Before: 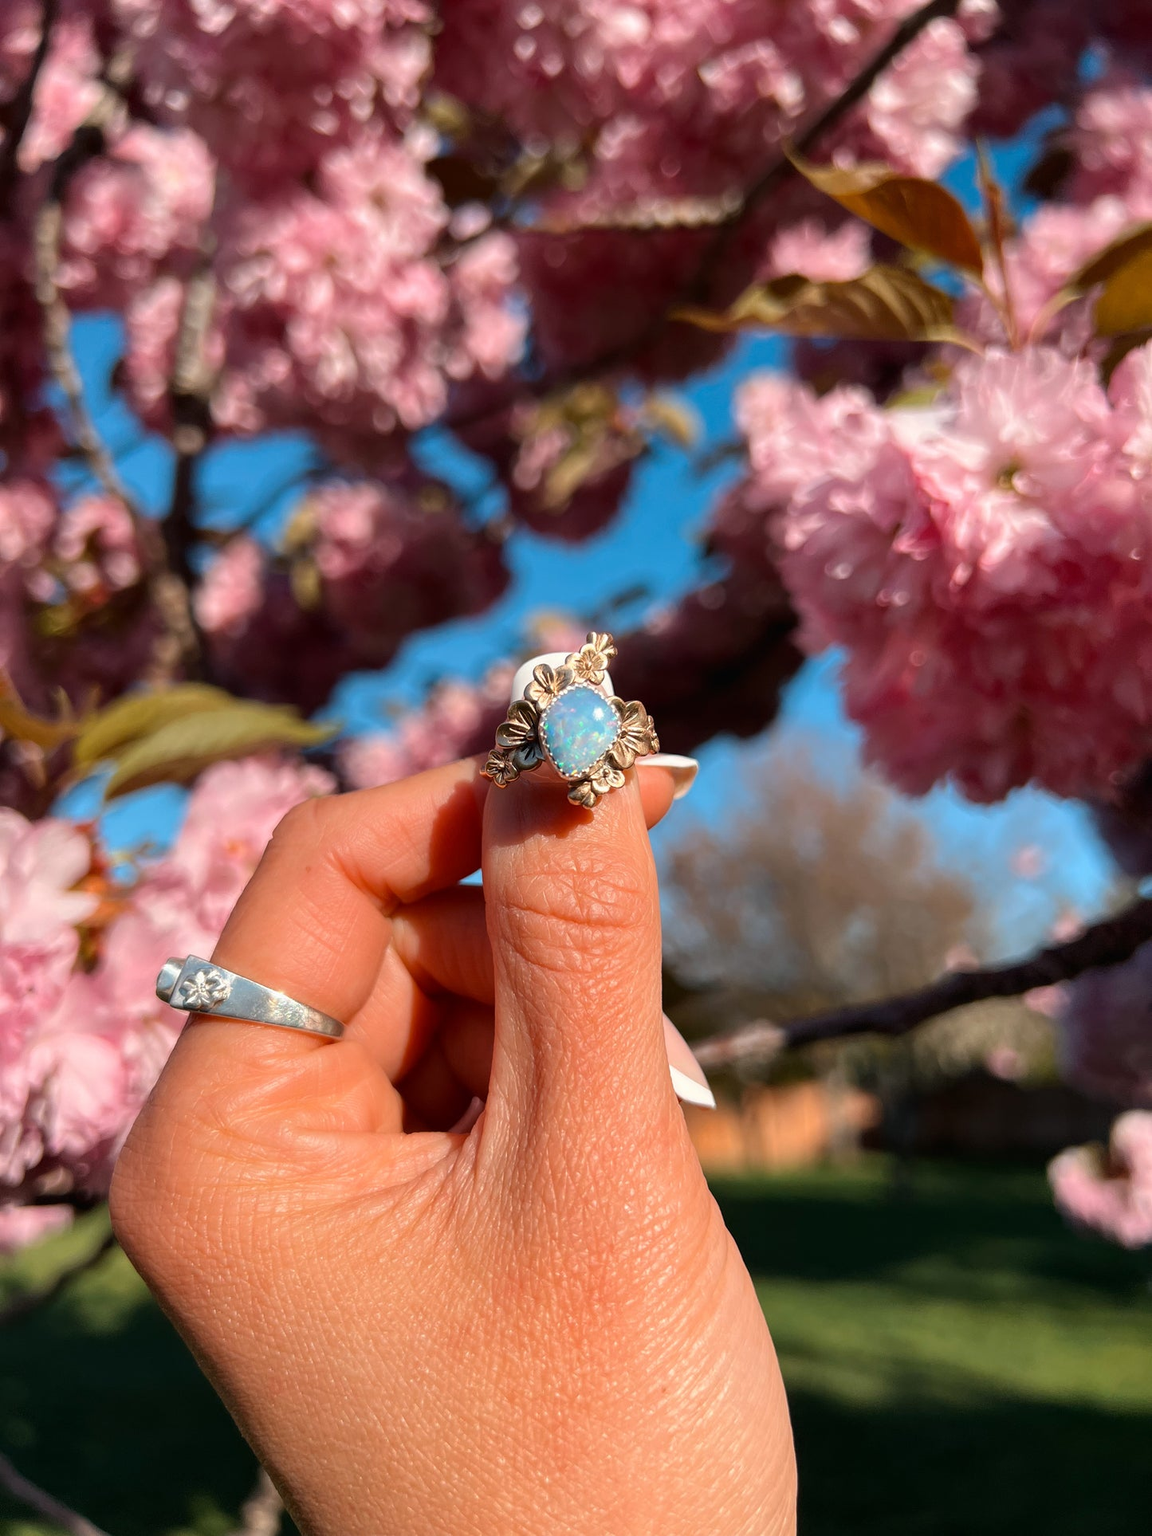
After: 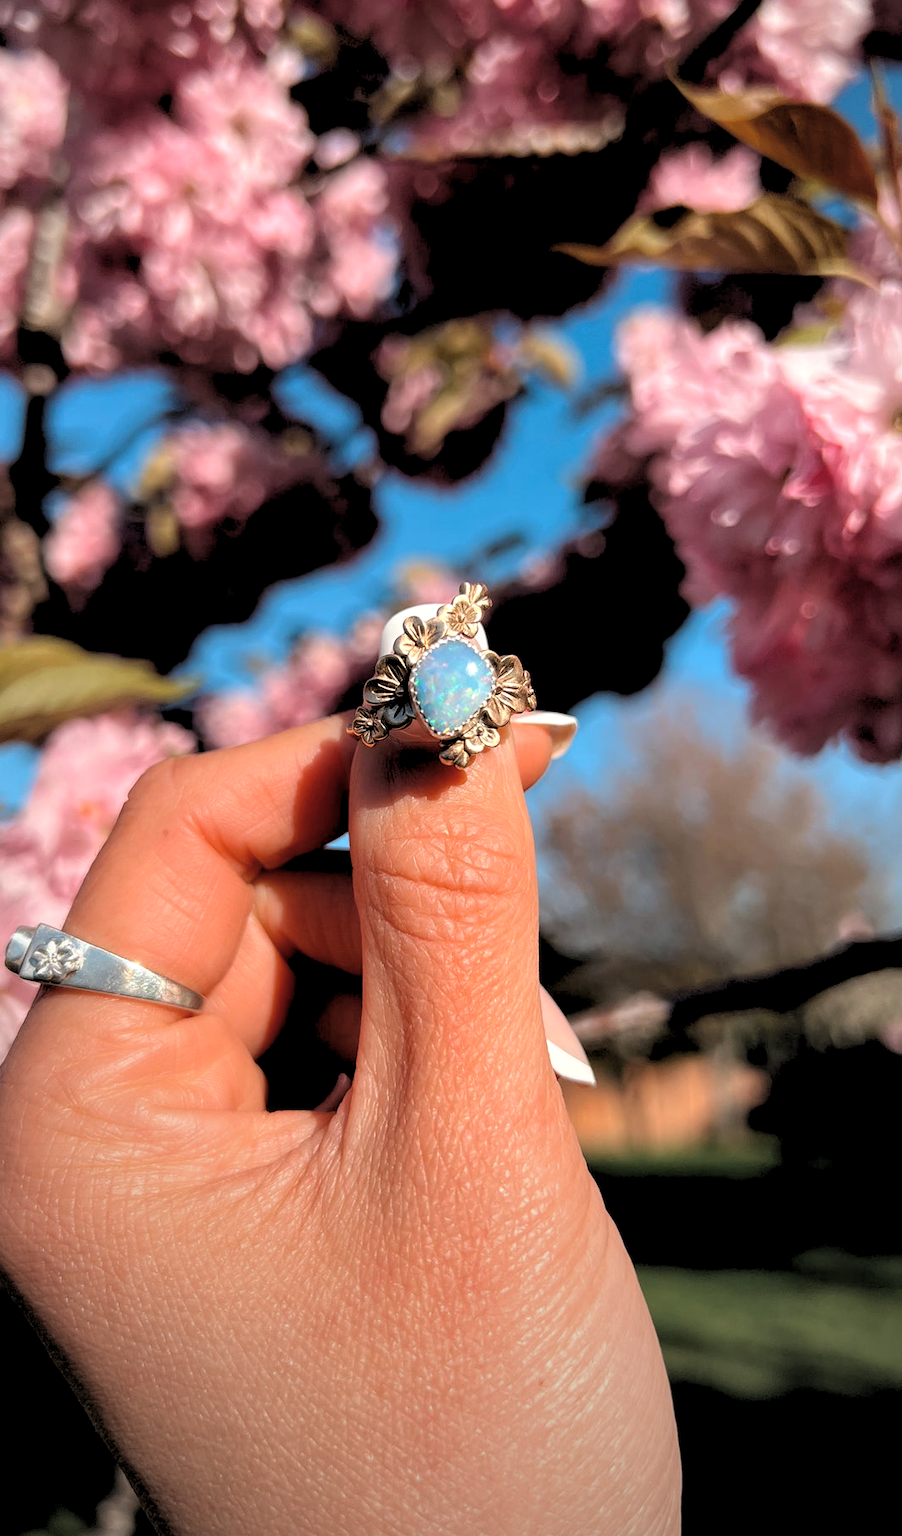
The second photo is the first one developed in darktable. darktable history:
vignetting: fall-off start 72.14%, fall-off radius 108.07%, brightness -0.713, saturation -0.488, center (-0.054, -0.359), width/height ratio 0.729
rgb levels: levels [[0.029, 0.461, 0.922], [0, 0.5, 1], [0, 0.5, 1]]
exposure: black level correction -0.008, exposure 0.067 EV, compensate highlight preservation false
crop and rotate: left 13.15%, top 5.251%, right 12.609%
